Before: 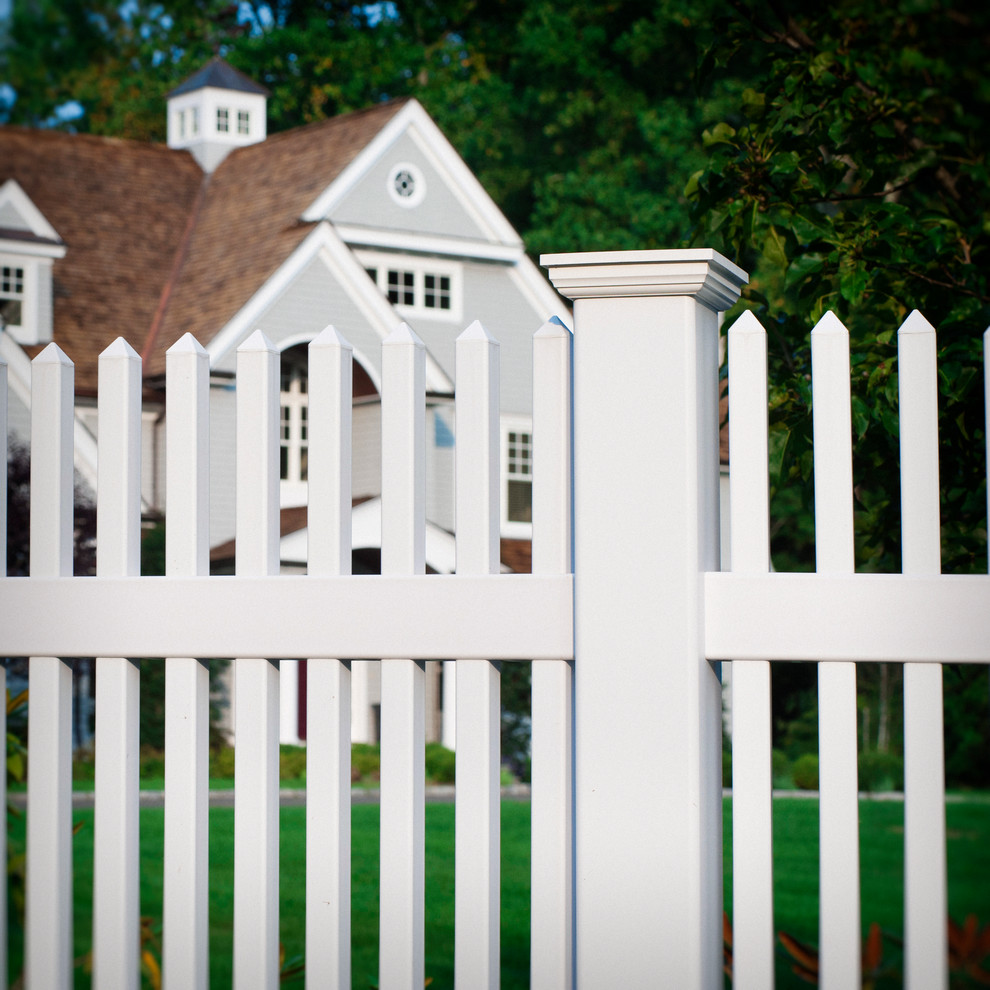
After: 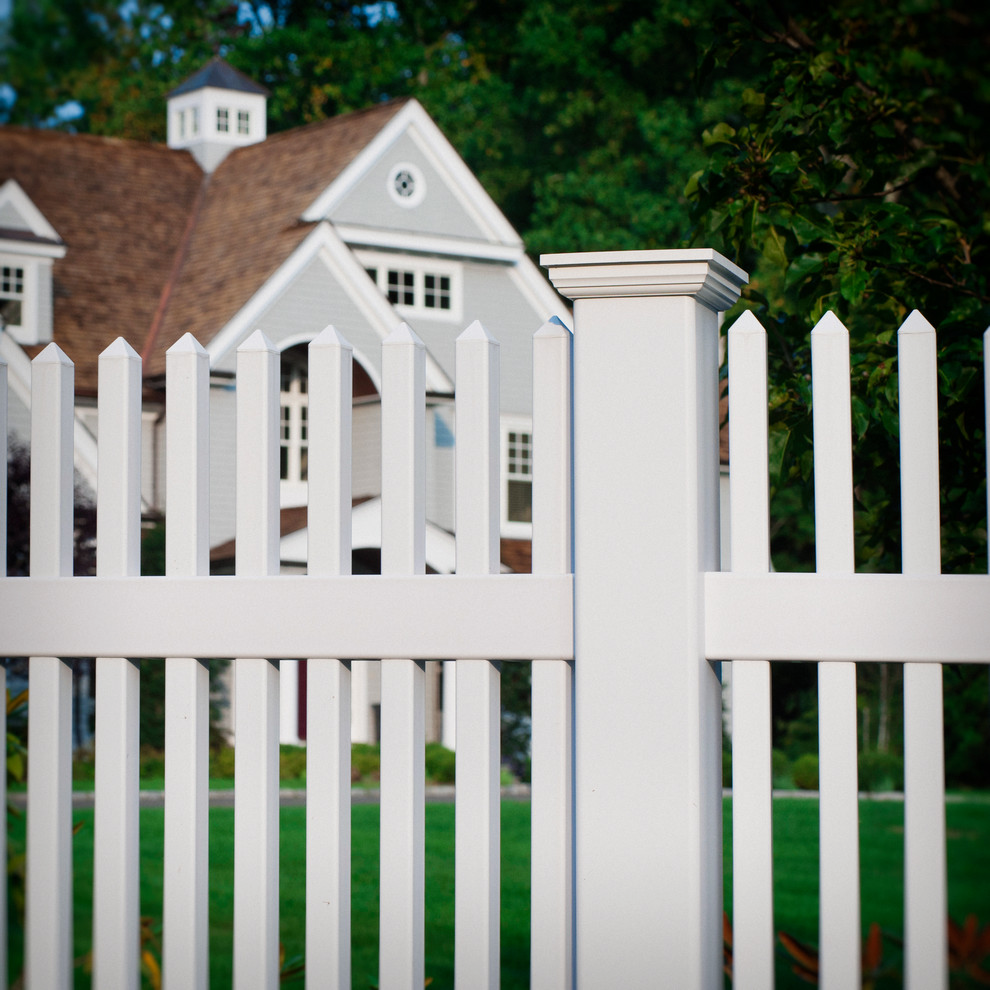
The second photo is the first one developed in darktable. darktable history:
contrast equalizer: y [[0.5 ×6], [0.5 ×6], [0.5, 0.5, 0.501, 0.545, 0.707, 0.863], [0 ×6], [0 ×6]]
exposure: exposure -0.157 EV, compensate highlight preservation false
